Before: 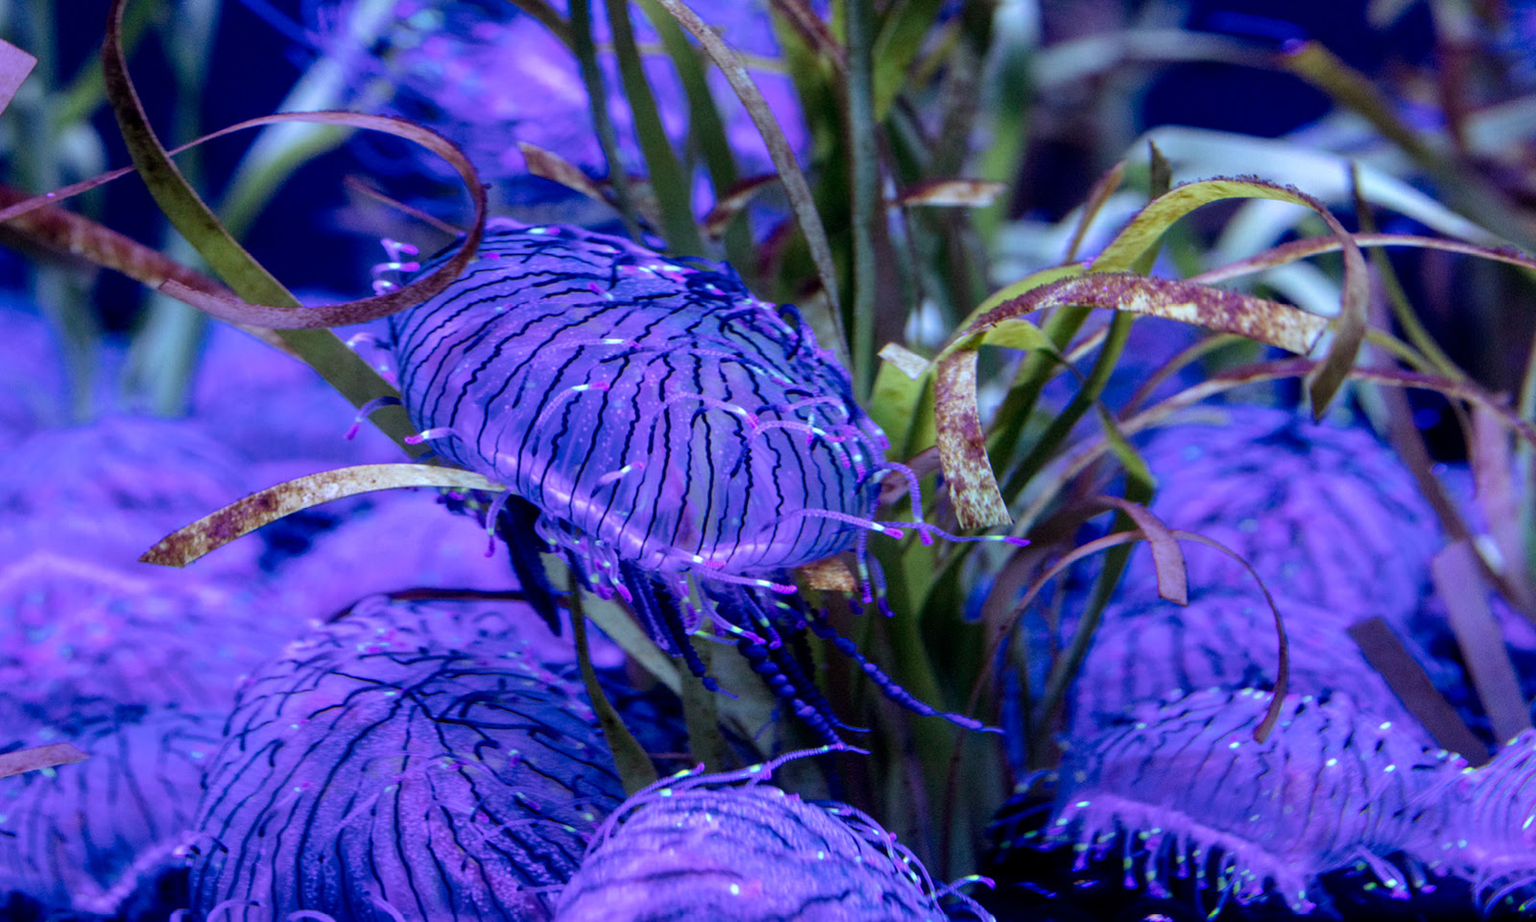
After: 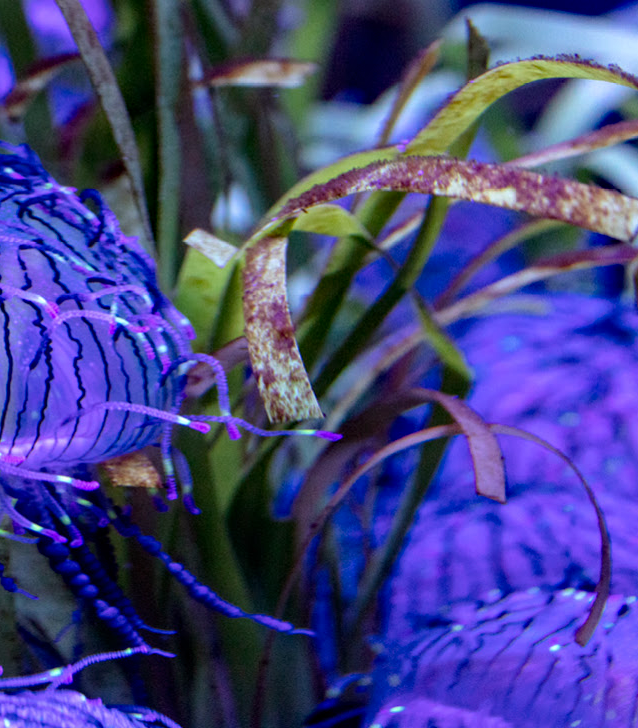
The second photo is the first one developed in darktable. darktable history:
haze removal: compatibility mode true, adaptive false
crop: left 45.721%, top 13.393%, right 14.118%, bottom 10.01%
